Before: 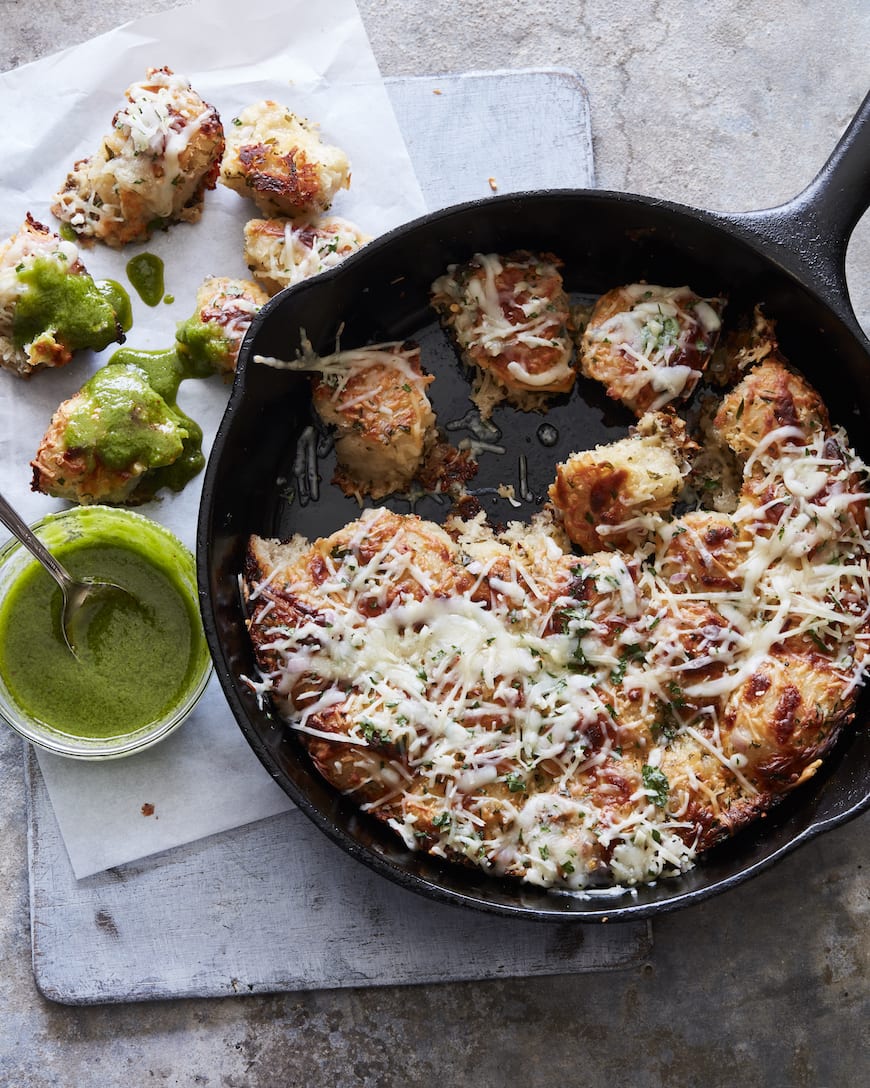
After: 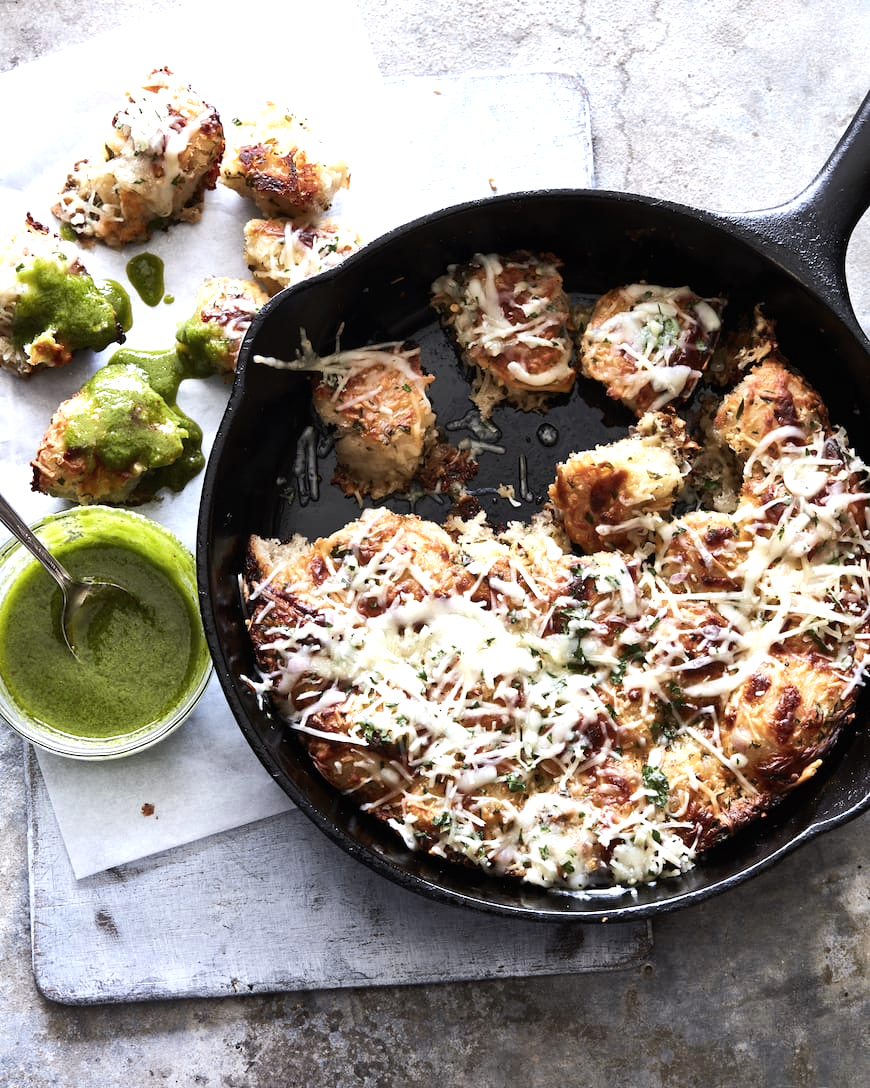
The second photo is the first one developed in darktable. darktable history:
shadows and highlights: radius 112.7, shadows 50.86, white point adjustment 8.97, highlights -3.33, soften with gaussian
tone equalizer: -8 EV -0.447 EV, -7 EV -0.38 EV, -6 EV -0.296 EV, -5 EV -0.2 EV, -3 EV 0.225 EV, -2 EV 0.343 EV, -1 EV 0.387 EV, +0 EV 0.389 EV, edges refinement/feathering 500, mask exposure compensation -1.57 EV, preserve details no
